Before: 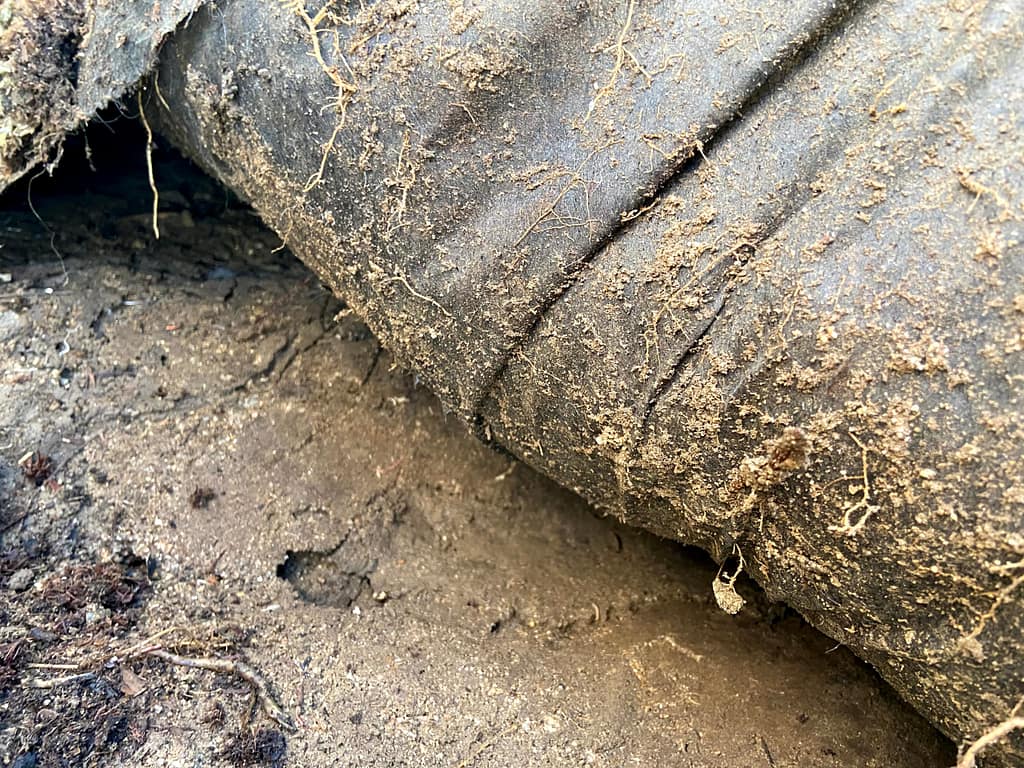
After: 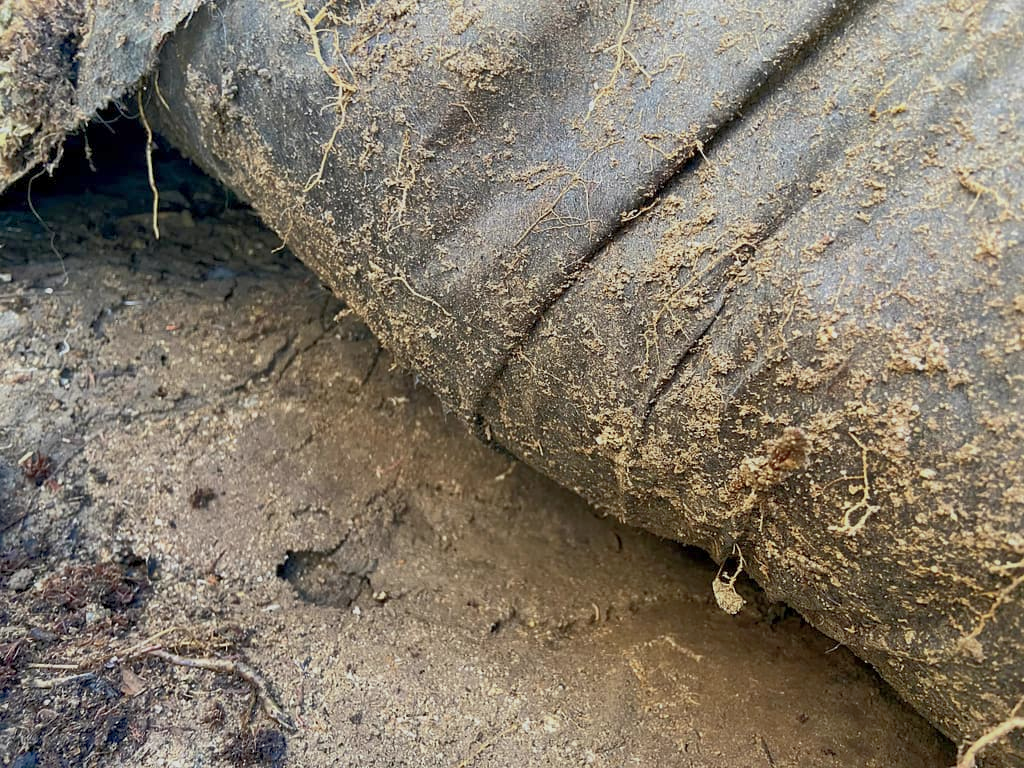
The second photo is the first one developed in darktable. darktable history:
shadows and highlights: on, module defaults
tone equalizer: -8 EV 0.274 EV, -7 EV 0.388 EV, -6 EV 0.423 EV, -5 EV 0.225 EV, -3 EV -0.263 EV, -2 EV -0.438 EV, -1 EV -0.44 EV, +0 EV -0.259 EV
